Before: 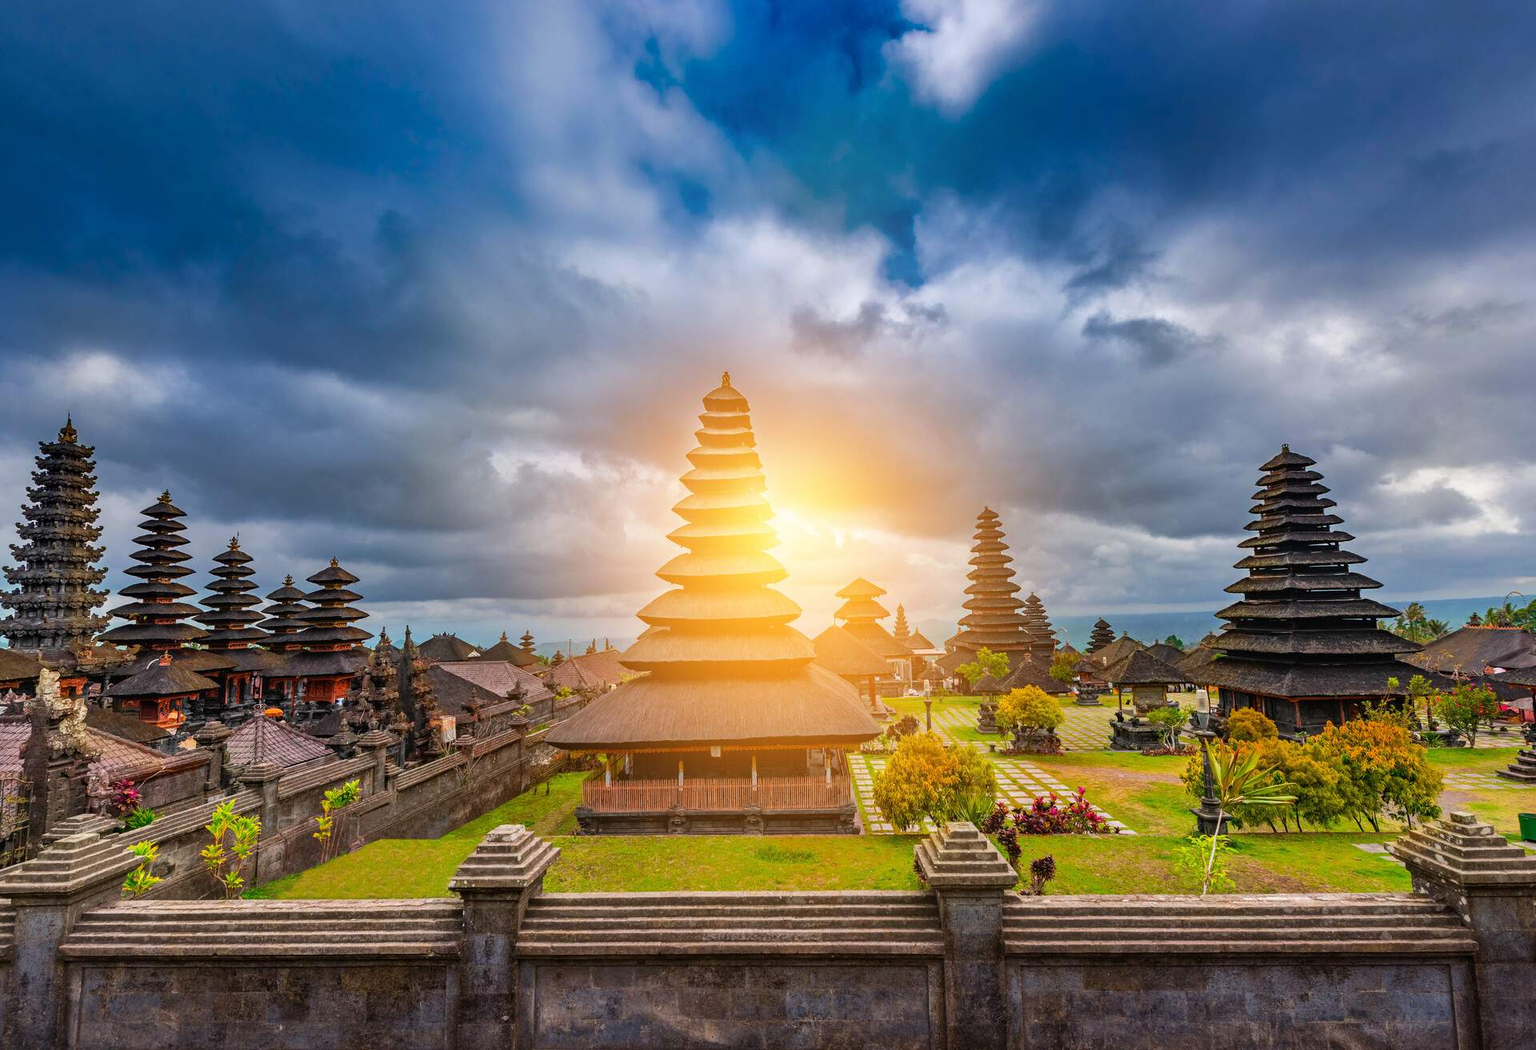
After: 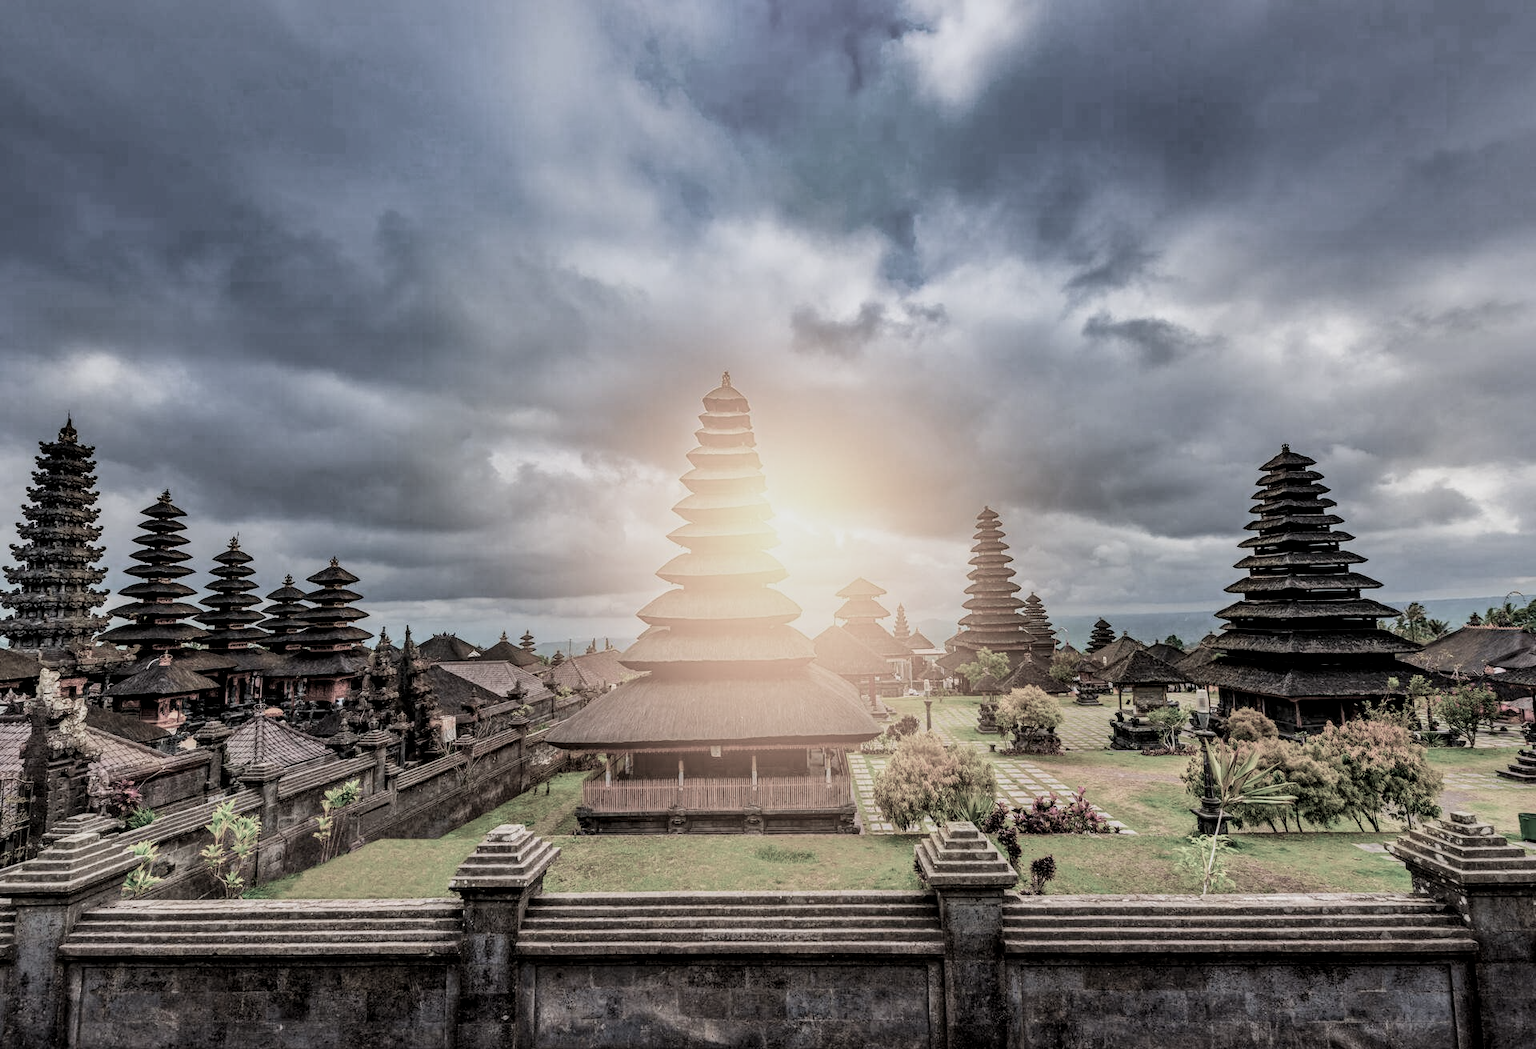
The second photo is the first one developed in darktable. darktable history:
contrast equalizer: octaves 7, y [[0.6 ×6], [0.55 ×6], [0 ×6], [0 ×6], [0 ×6]], mix 0.163
local contrast: on, module defaults
filmic rgb: black relative exposure -7.65 EV, white relative exposure 3.97 EV, hardness 4.01, contrast 1.095, highlights saturation mix -29.29%, add noise in highlights 0.099, color science v4 (2020), type of noise poissonian
